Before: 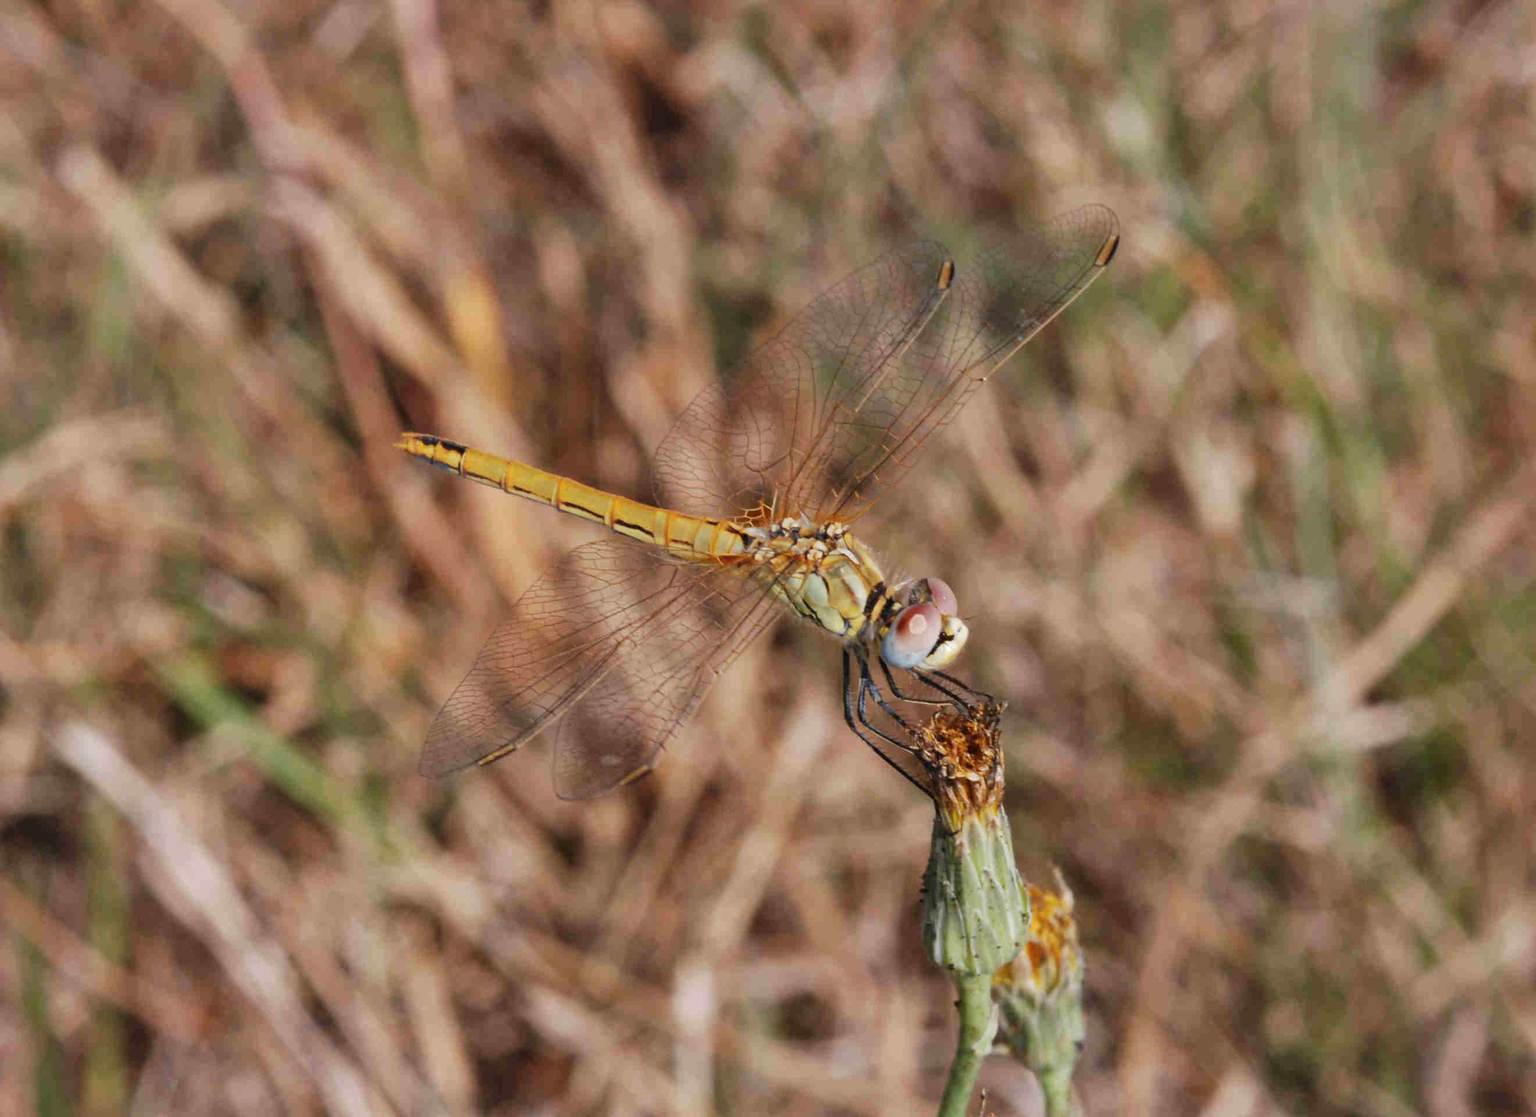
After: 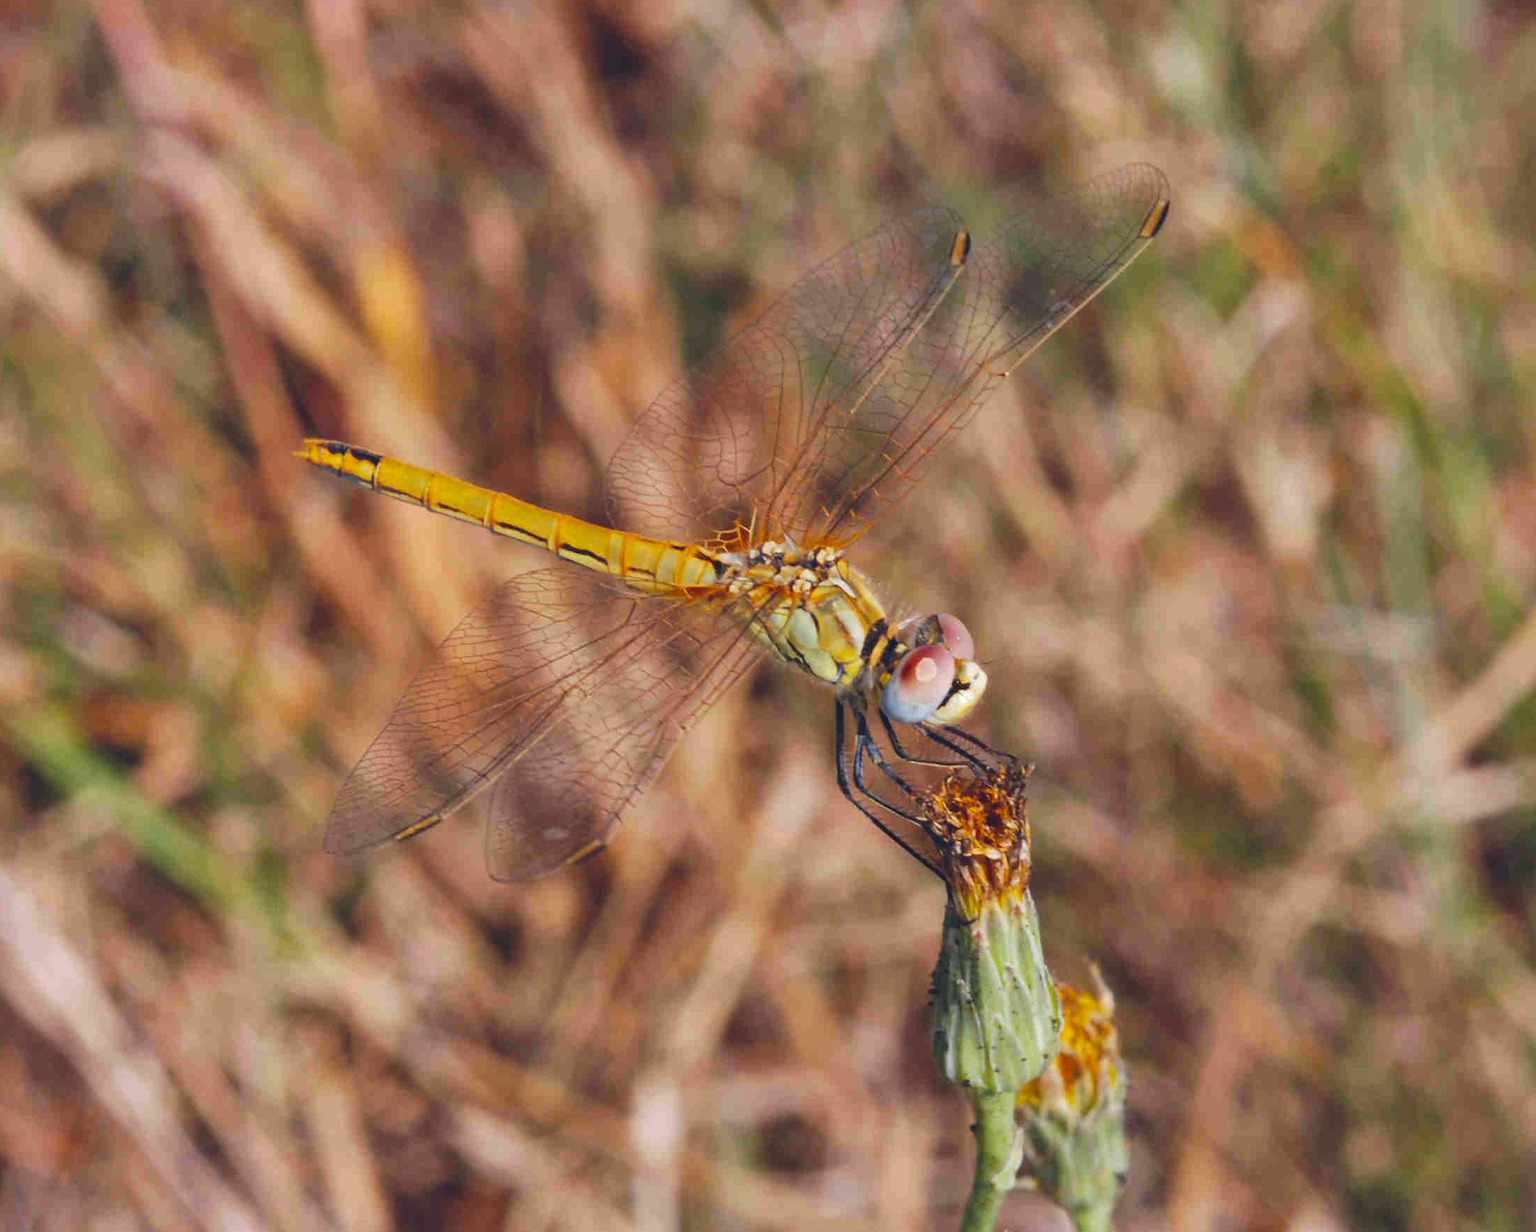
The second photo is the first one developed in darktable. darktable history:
exposure: black level correction -0.008, exposure 0.07 EV, compensate highlight preservation false
crop: left 9.841%, top 6.205%, right 7.31%, bottom 2.176%
color balance rgb: global offset › chroma 0.135%, global offset › hue 253.77°, linear chroma grading › global chroma 7.69%, perceptual saturation grading › global saturation 25.93%
